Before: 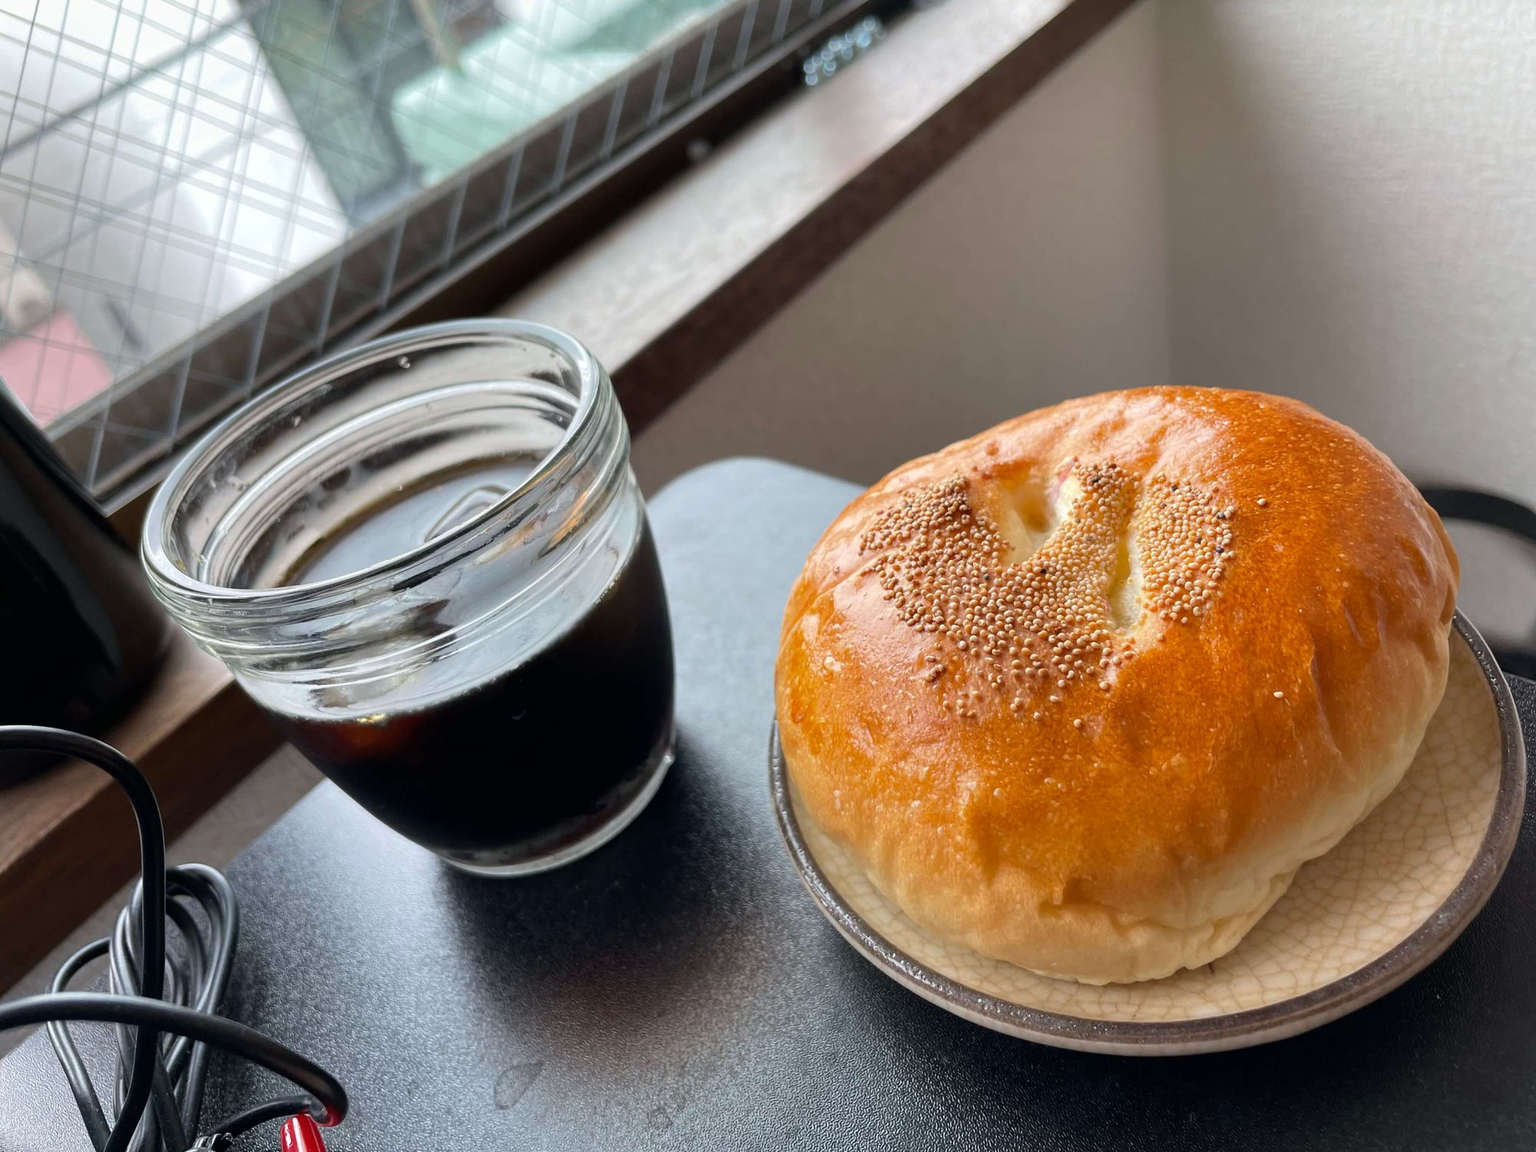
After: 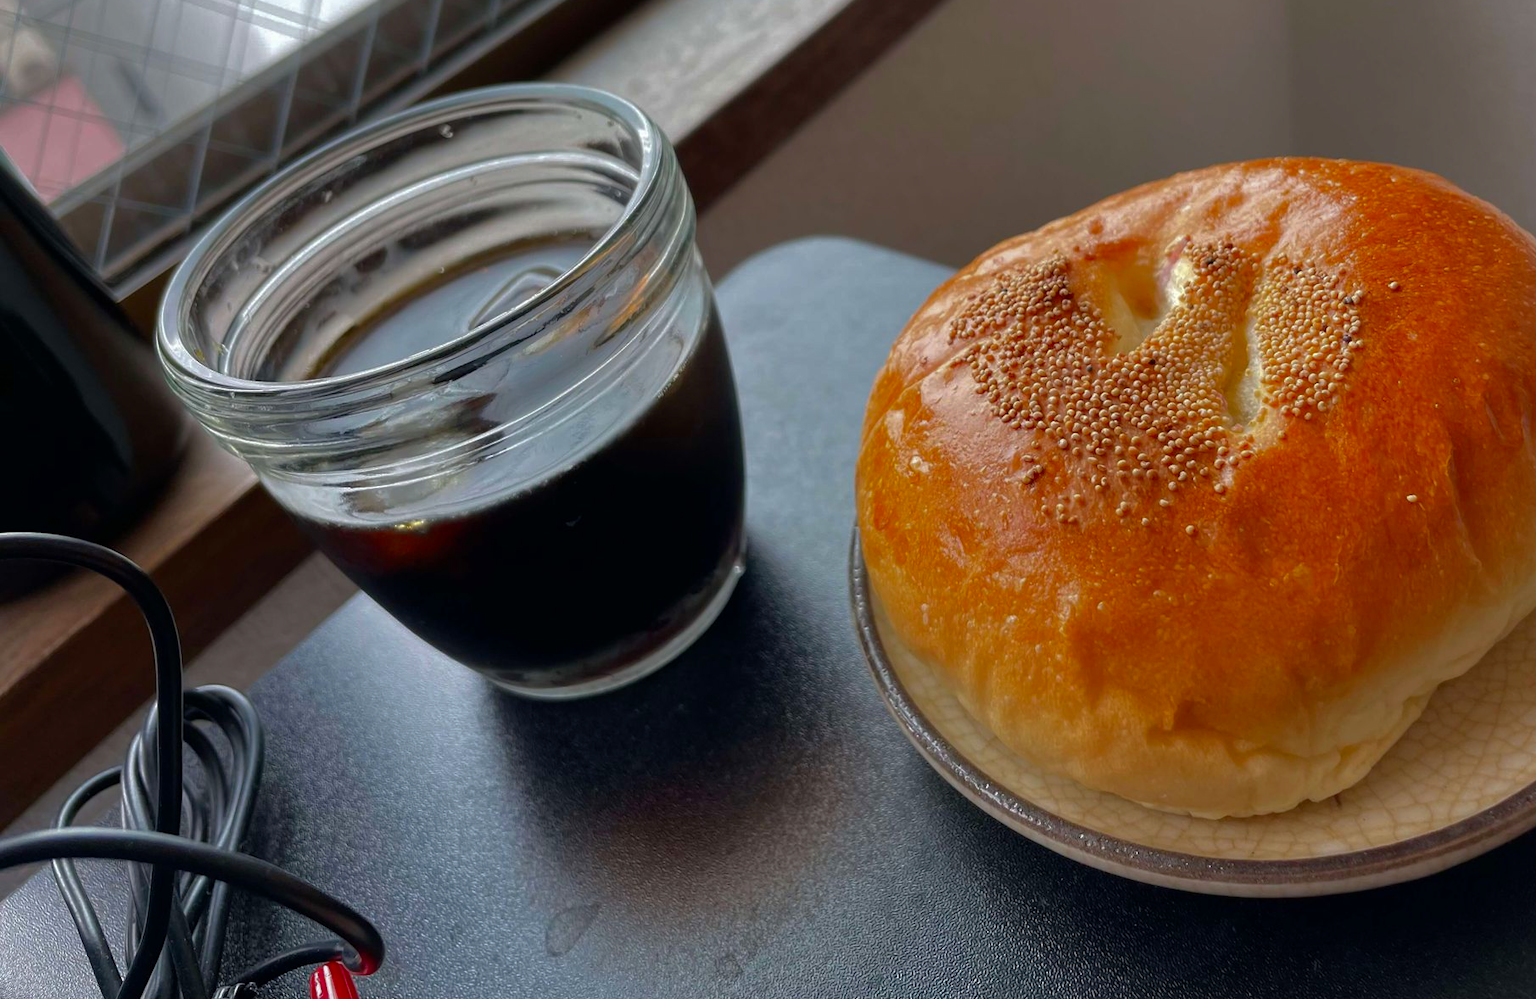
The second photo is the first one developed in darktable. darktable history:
crop: top 21.197%, right 9.448%, bottom 0.223%
color zones: curves: ch1 [(0, 0.469) (0.01, 0.469) (0.12, 0.446) (0.248, 0.469) (0.5, 0.5) (0.748, 0.5) (0.99, 0.469) (1, 0.469)]
contrast brightness saturation: saturation 0.496
base curve: curves: ch0 [(0, 0) (0.841, 0.609) (1, 1)]
